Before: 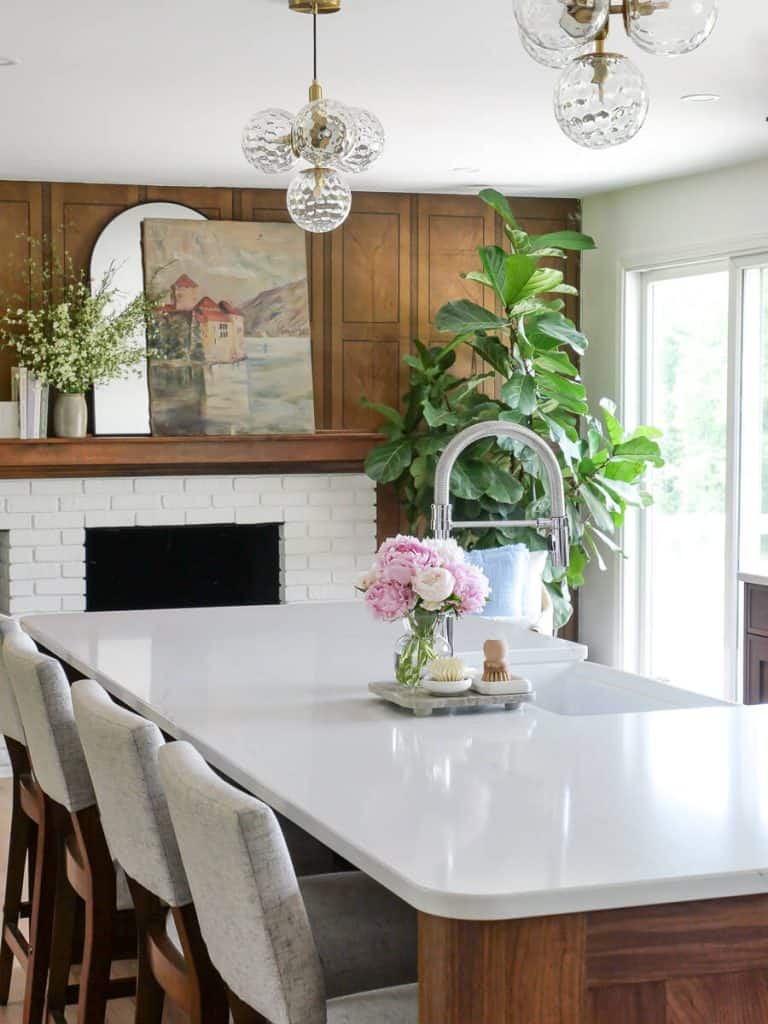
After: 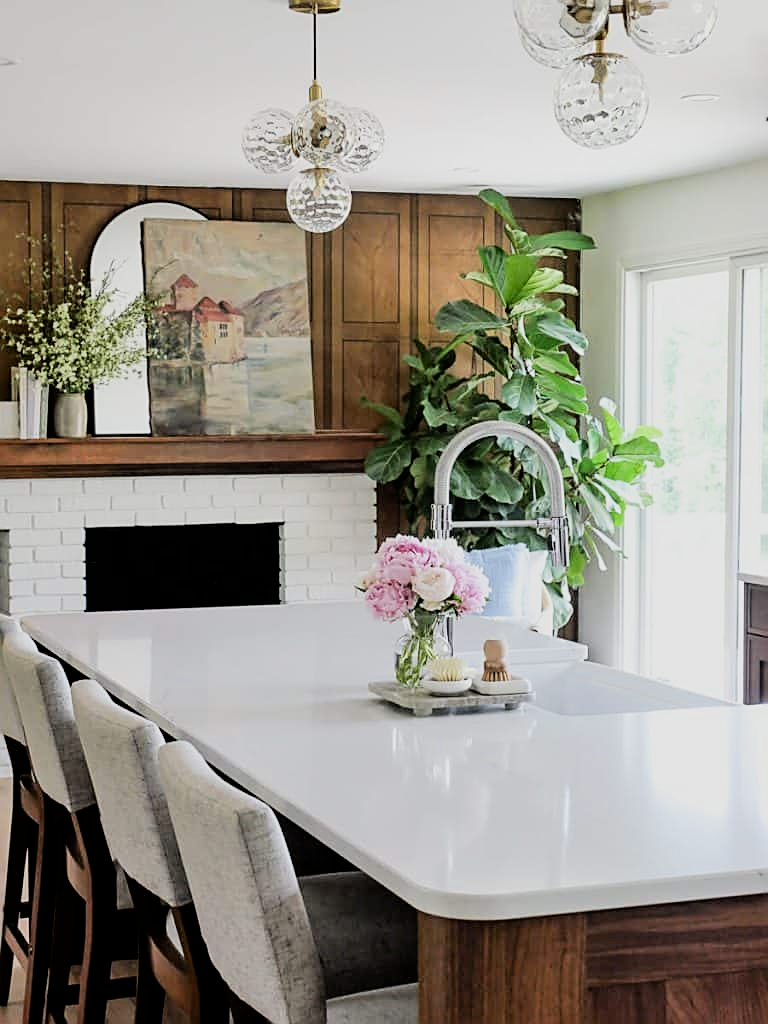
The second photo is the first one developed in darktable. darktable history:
sharpen: on, module defaults
filmic rgb: black relative exposure -5 EV, hardness 2.88, contrast 1.3
